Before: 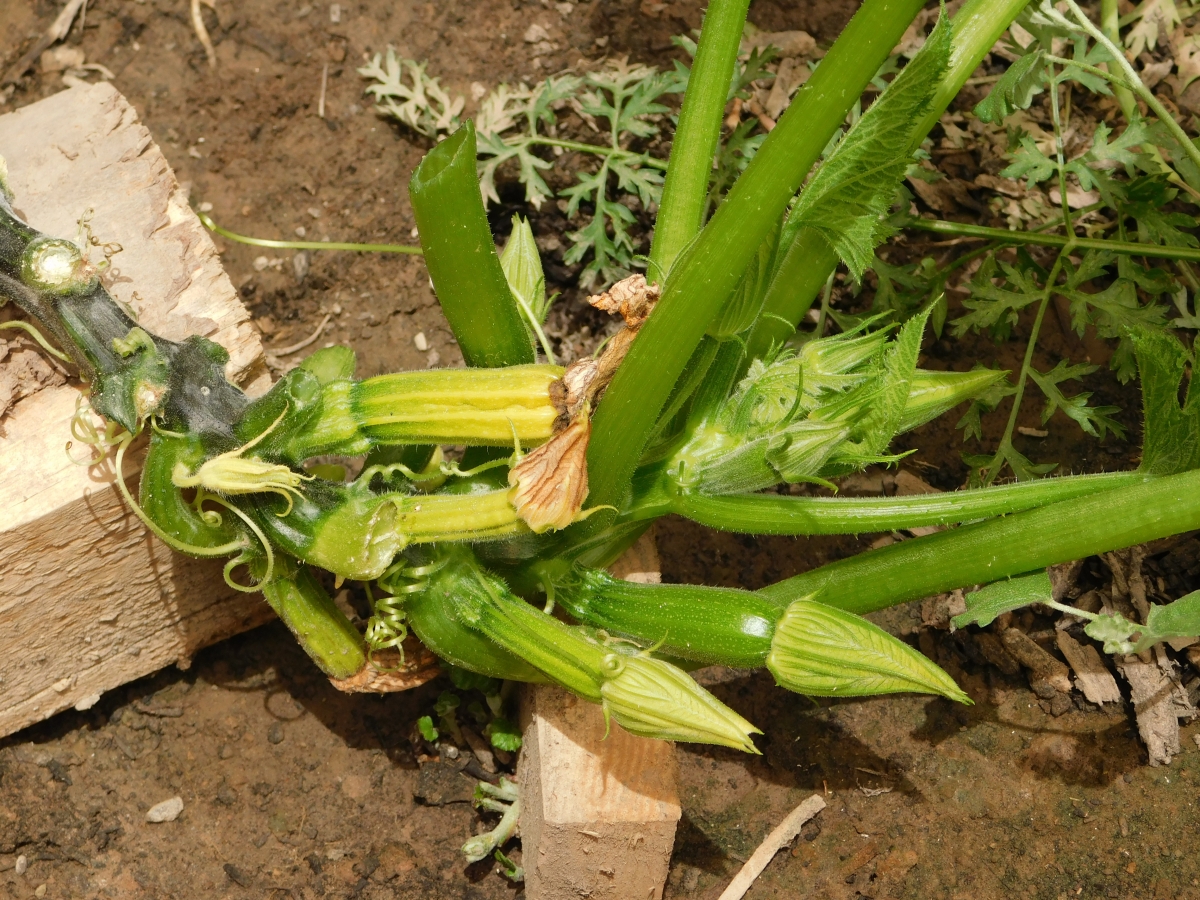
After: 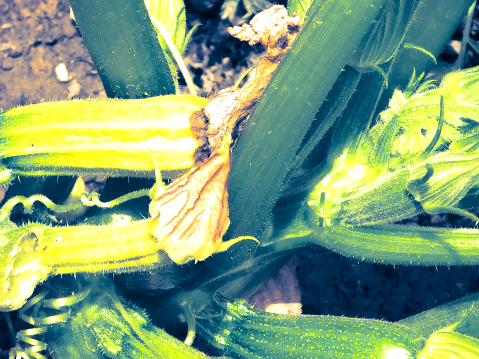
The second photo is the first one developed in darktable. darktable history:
split-toning: shadows › hue 226.8°, shadows › saturation 1, highlights › saturation 0, balance -61.41
exposure: black level correction 0, exposure 1.1 EV, compensate exposure bias true, compensate highlight preservation false
crop: left 30%, top 30%, right 30%, bottom 30%
white balance: emerald 1
